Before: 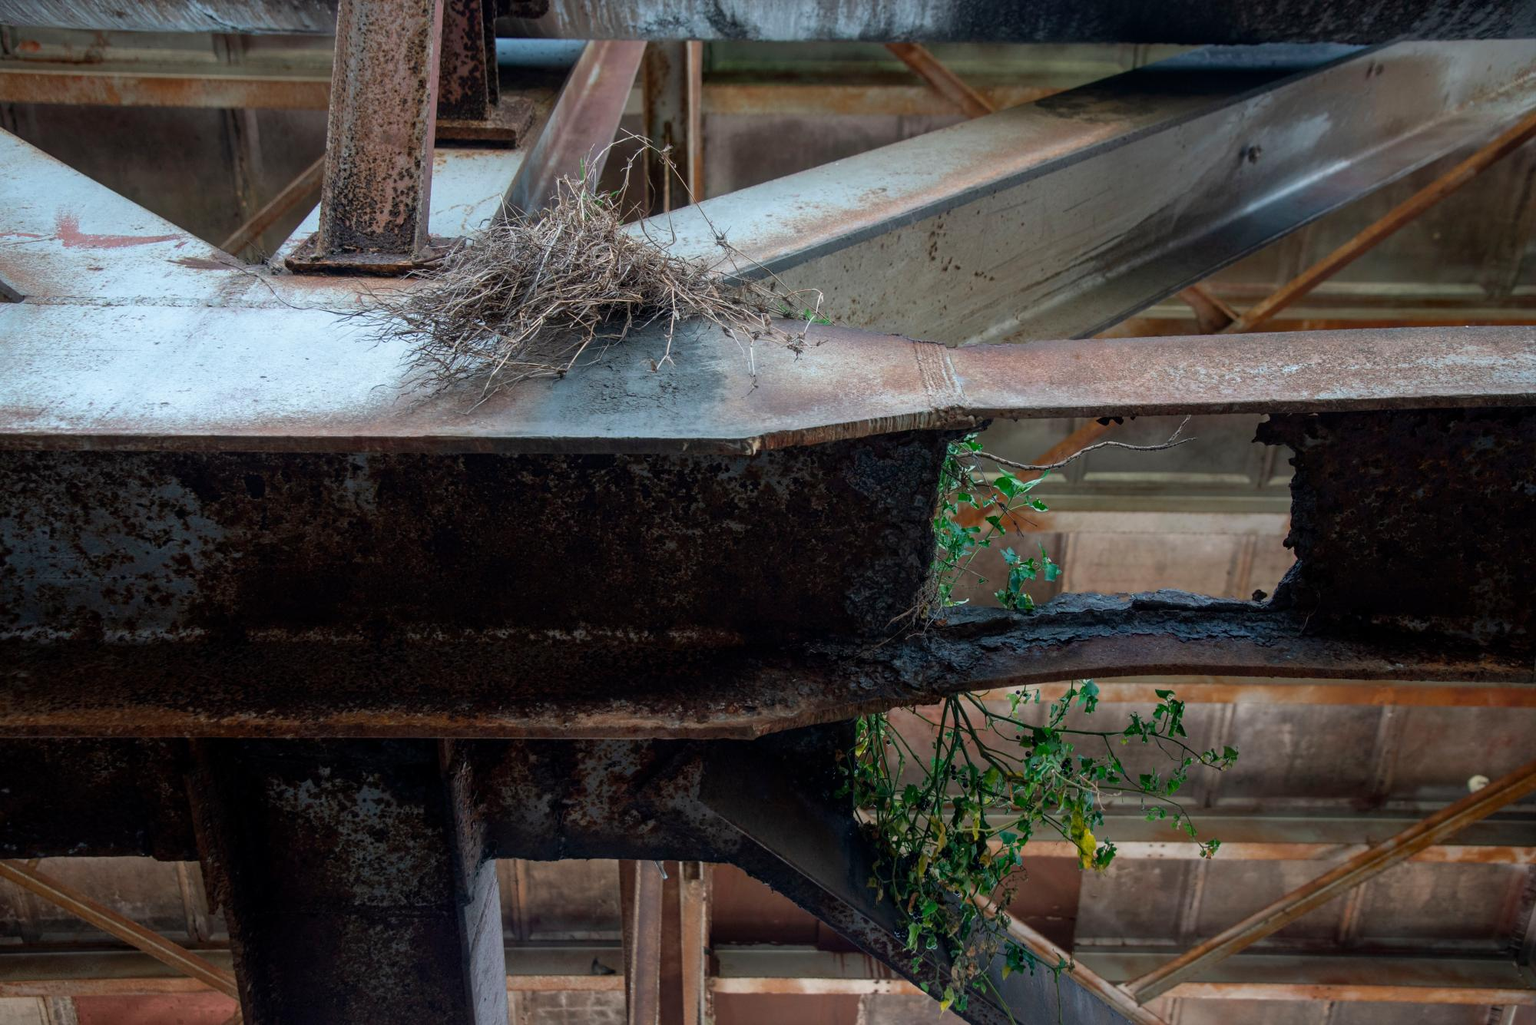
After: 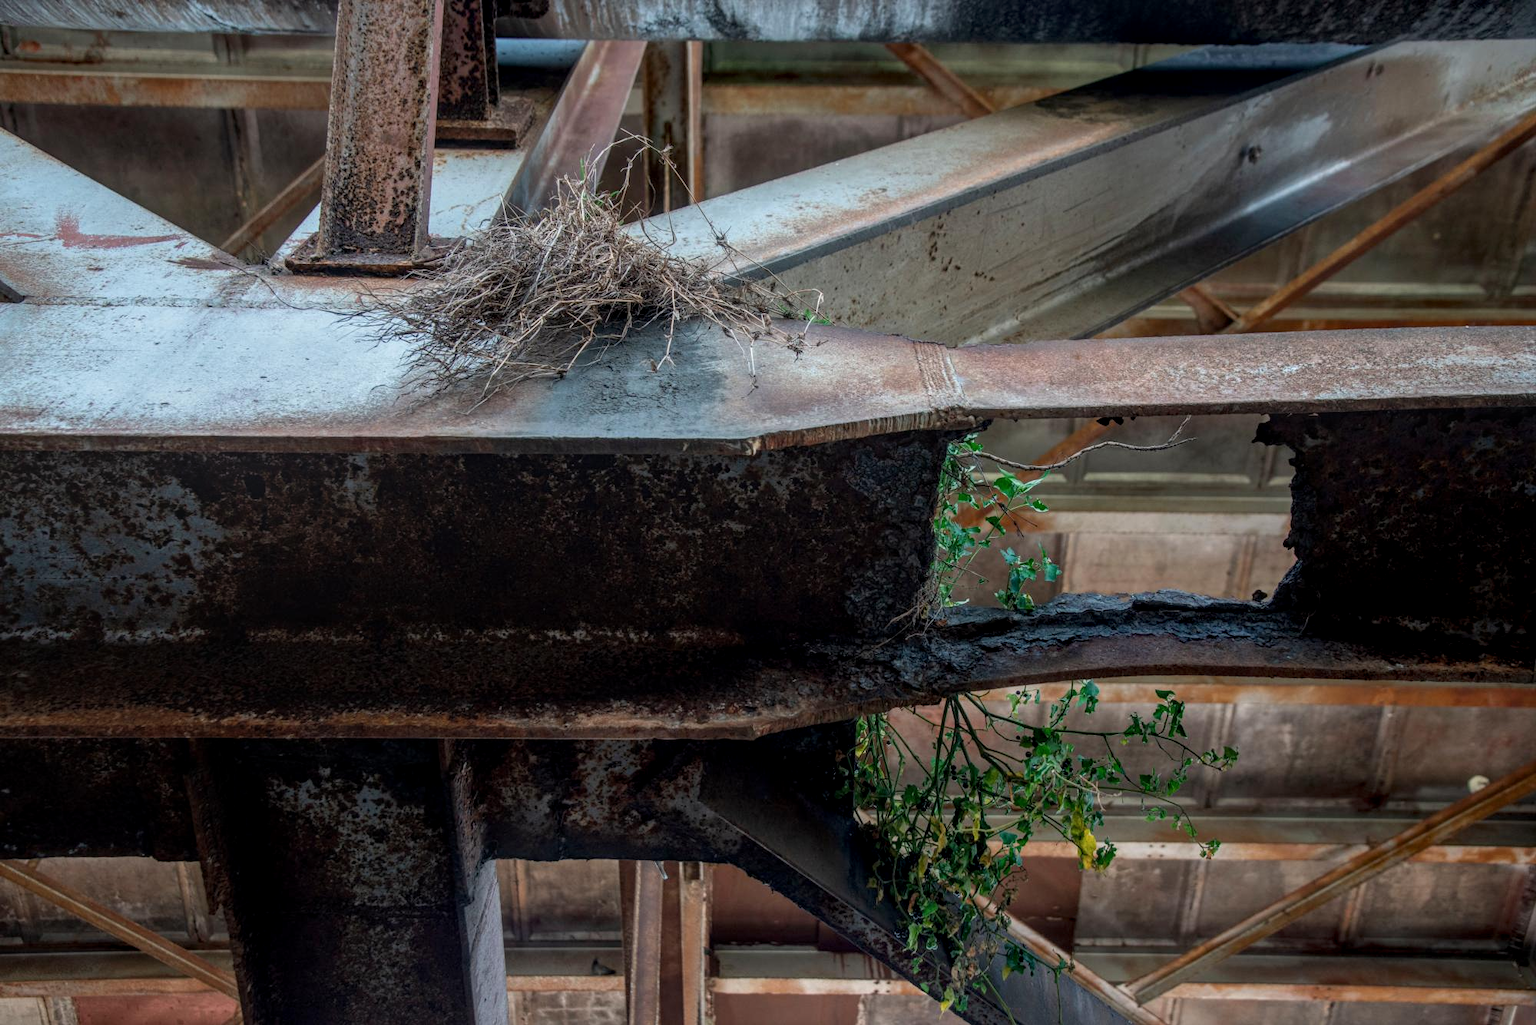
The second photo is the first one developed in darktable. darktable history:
local contrast: highlights 6%, shadows 5%, detail 133%
